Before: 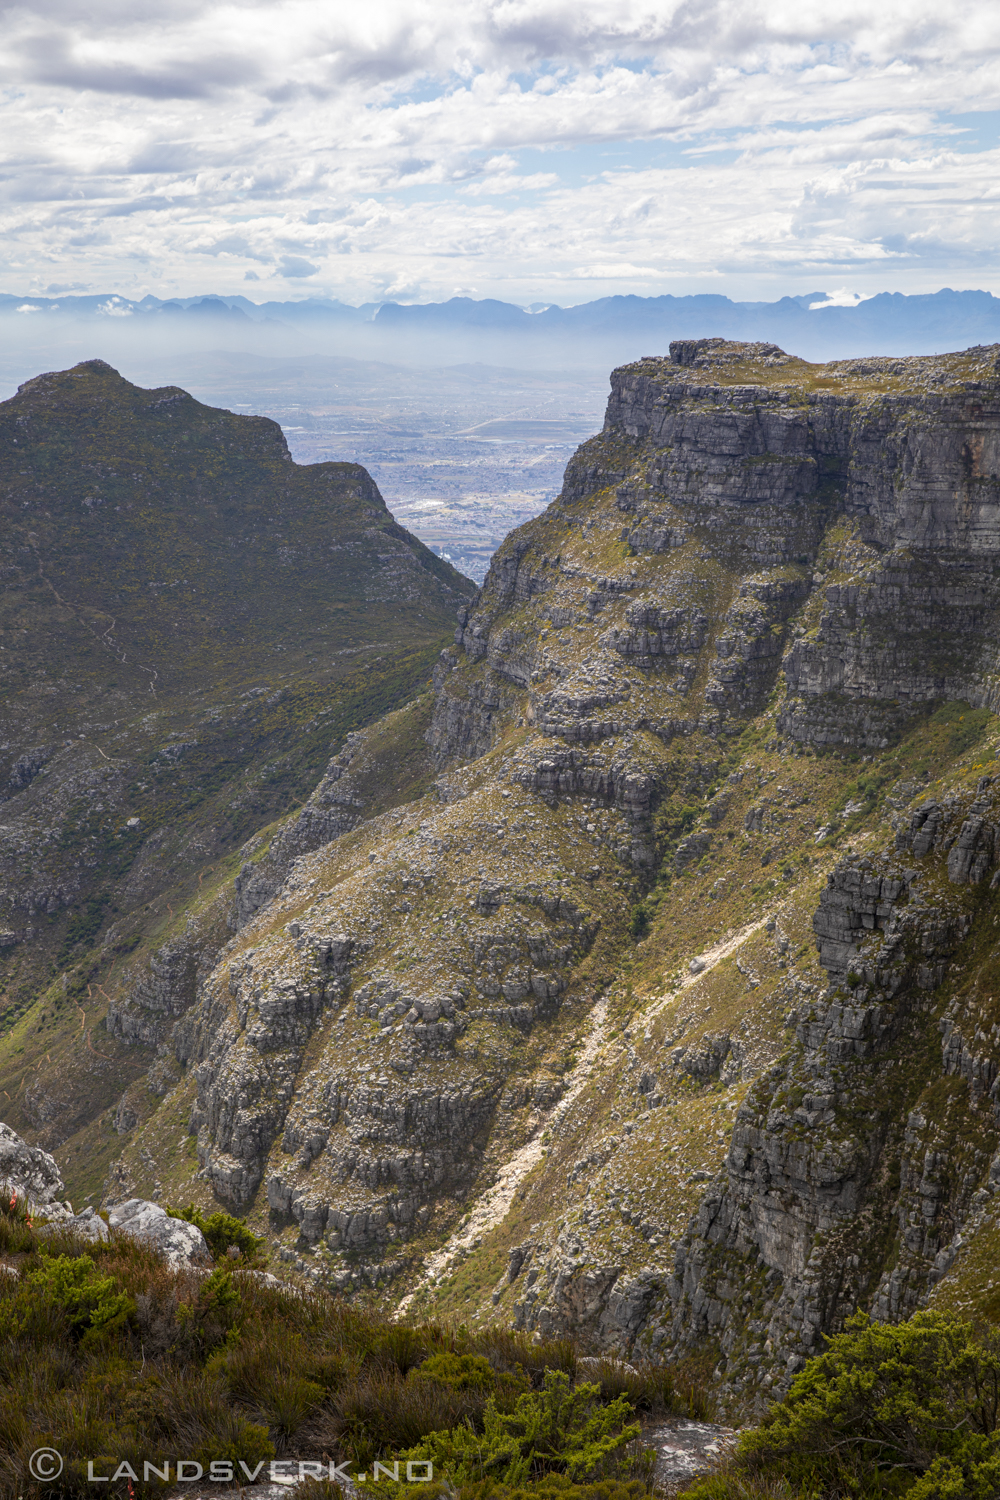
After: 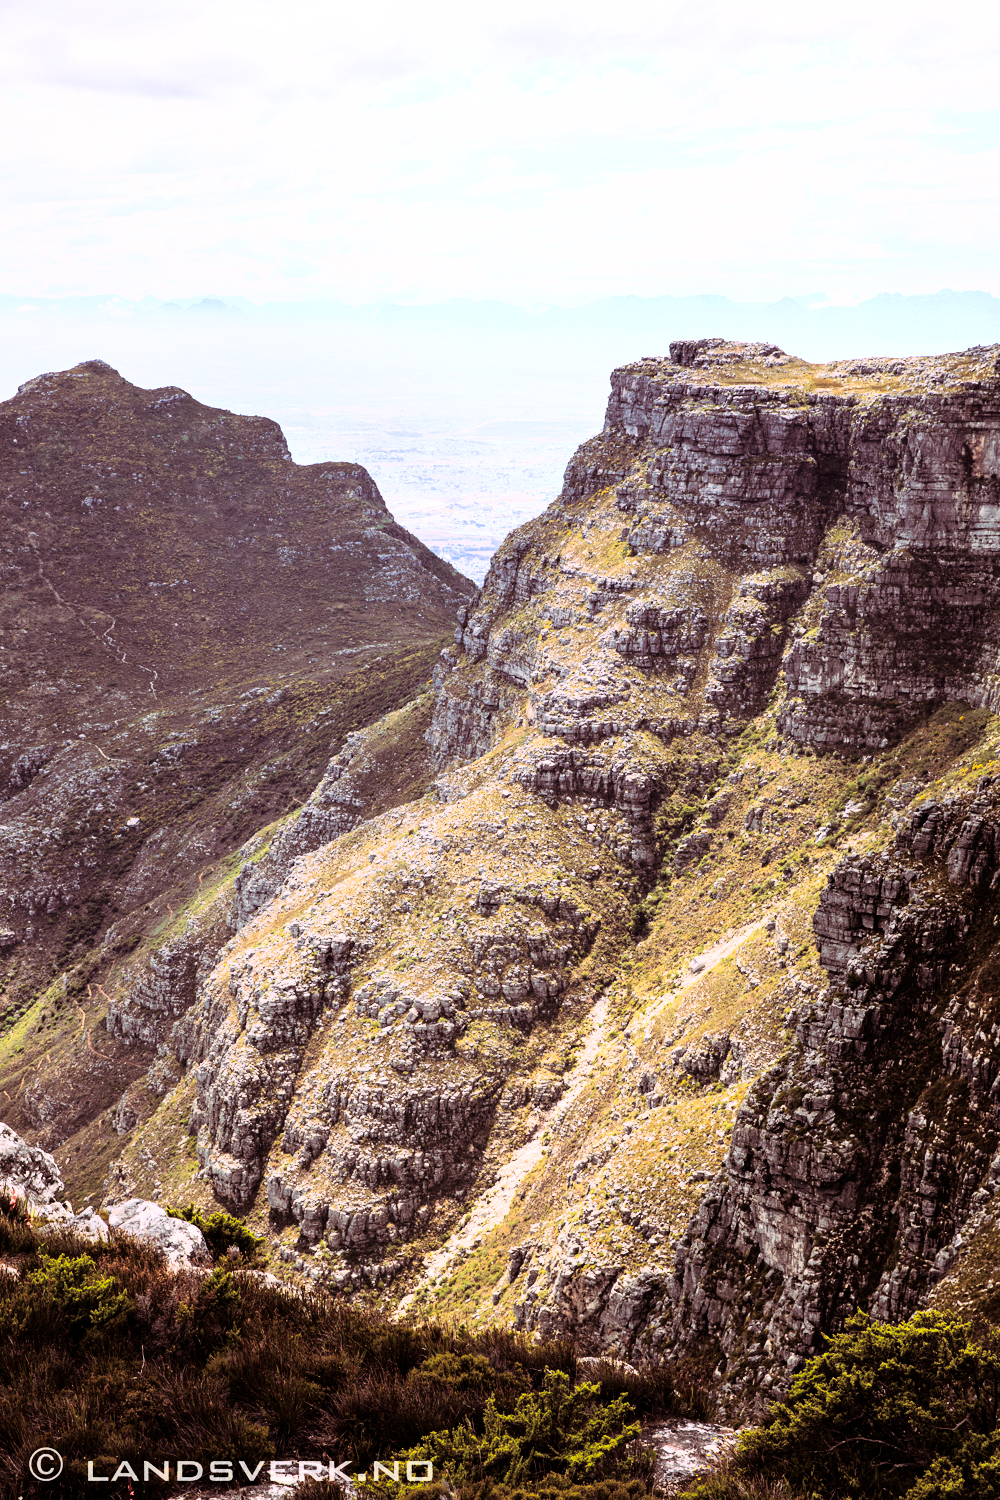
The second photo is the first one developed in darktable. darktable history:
rgb curve: curves: ch0 [(0, 0) (0.21, 0.15) (0.24, 0.21) (0.5, 0.75) (0.75, 0.96) (0.89, 0.99) (1, 1)]; ch1 [(0, 0.02) (0.21, 0.13) (0.25, 0.2) (0.5, 0.67) (0.75, 0.9) (0.89, 0.97) (1, 1)]; ch2 [(0, 0.02) (0.21, 0.13) (0.25, 0.2) (0.5, 0.67) (0.75, 0.9) (0.89, 0.97) (1, 1)], compensate middle gray true
split-toning: highlights › hue 298.8°, highlights › saturation 0.73, compress 41.76%
